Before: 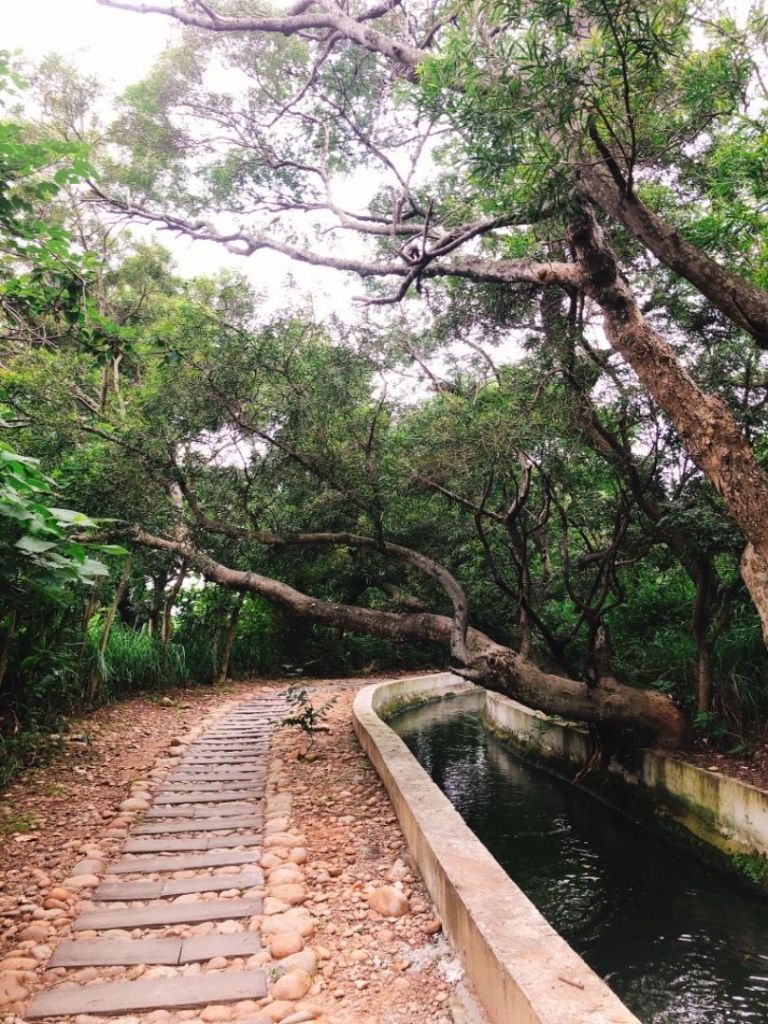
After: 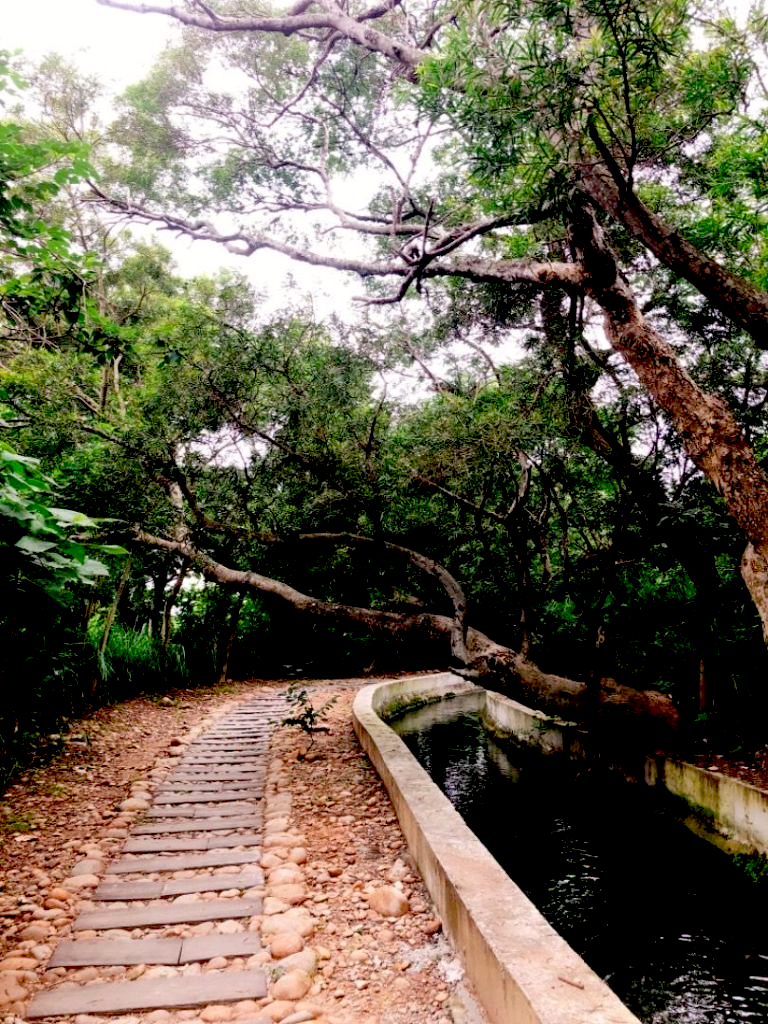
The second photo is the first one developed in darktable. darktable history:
exposure: black level correction 0.047, exposure 0.013 EV, compensate highlight preservation false
